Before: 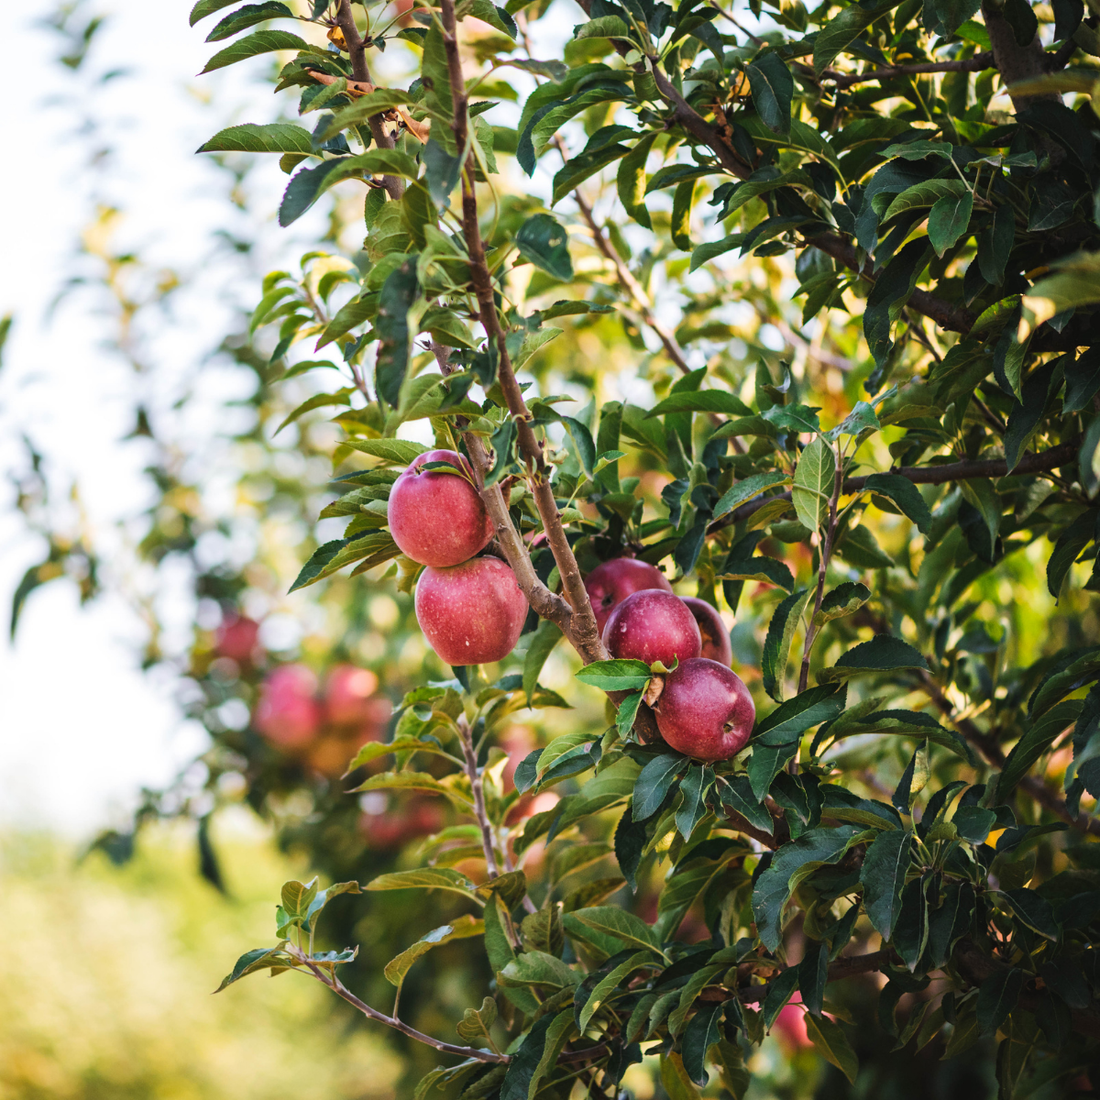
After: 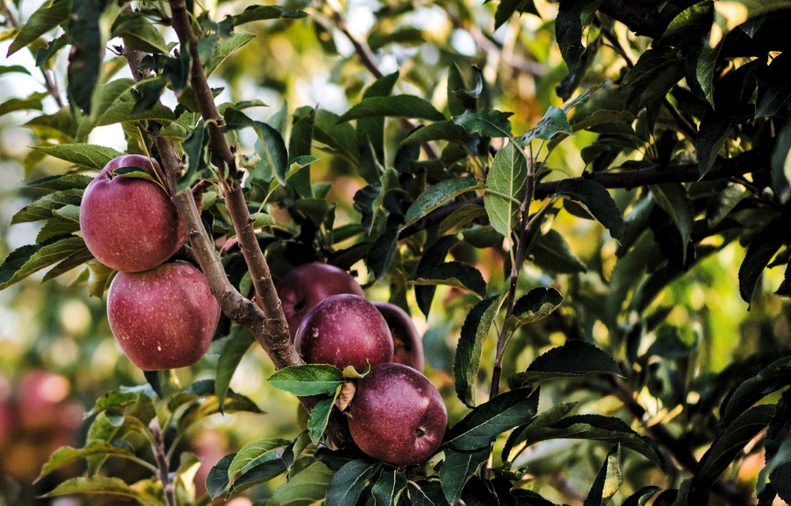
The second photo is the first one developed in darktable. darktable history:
shadows and highlights: white point adjustment -3.53, highlights -63.36, soften with gaussian
crop and rotate: left 28.088%, top 26.837%, bottom 27.097%
levels: levels [0.101, 0.578, 0.953]
tone equalizer: edges refinement/feathering 500, mask exposure compensation -1.57 EV, preserve details no
